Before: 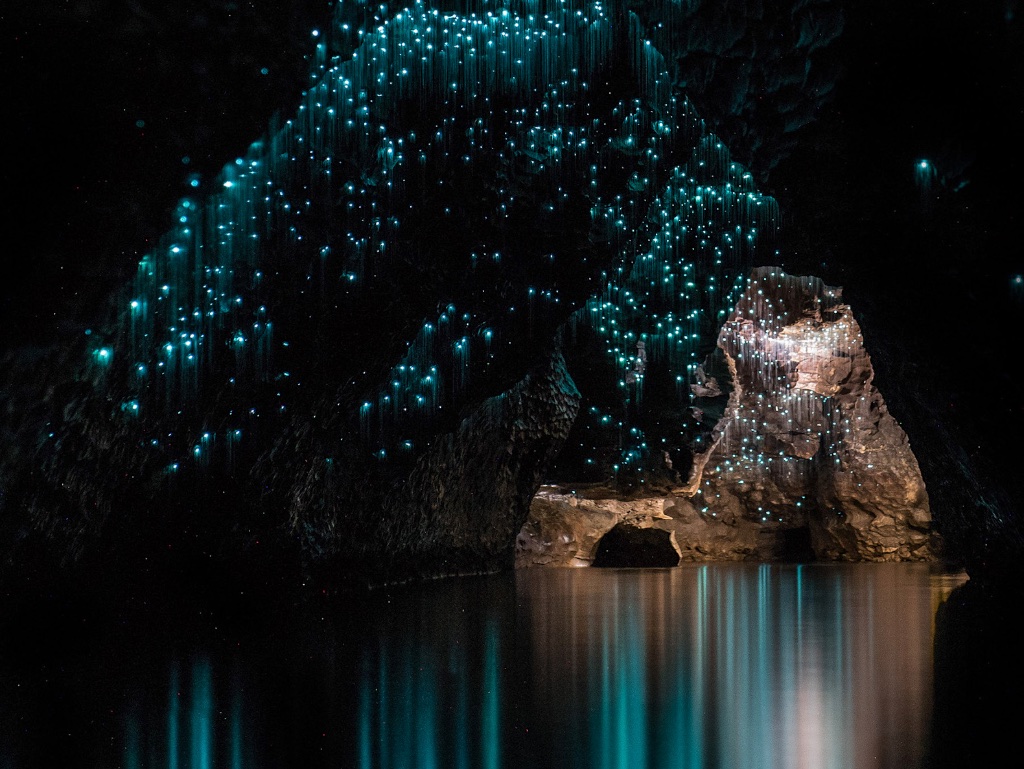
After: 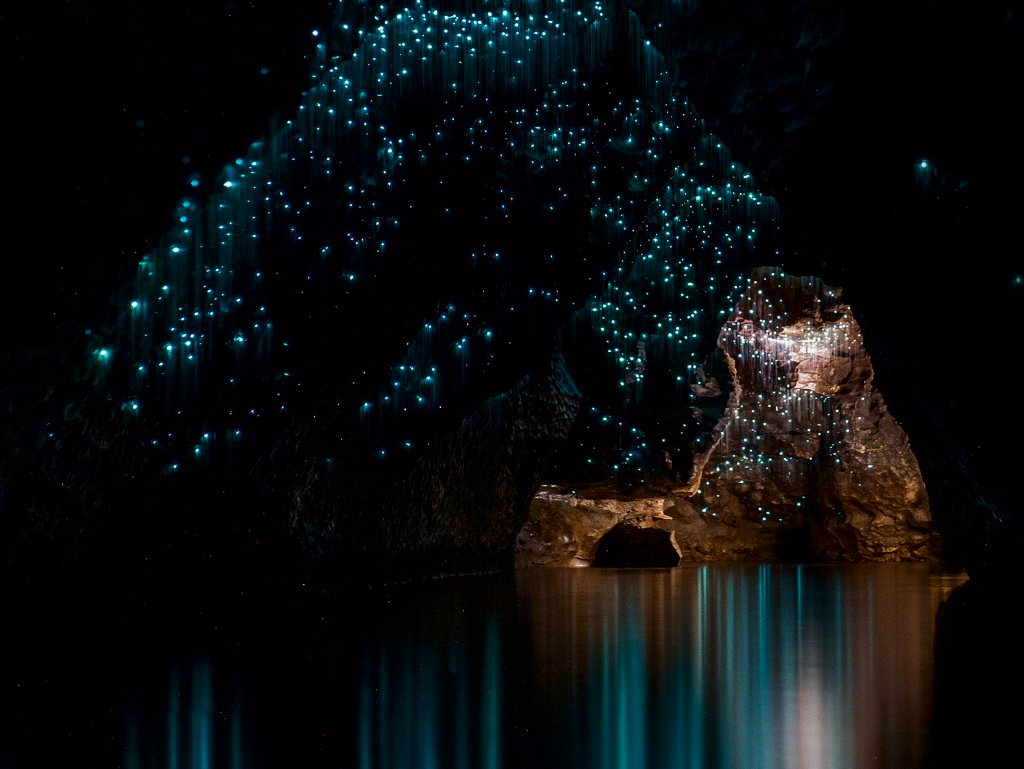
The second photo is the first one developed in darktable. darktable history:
contrast brightness saturation: brightness -0.254, saturation 0.197
